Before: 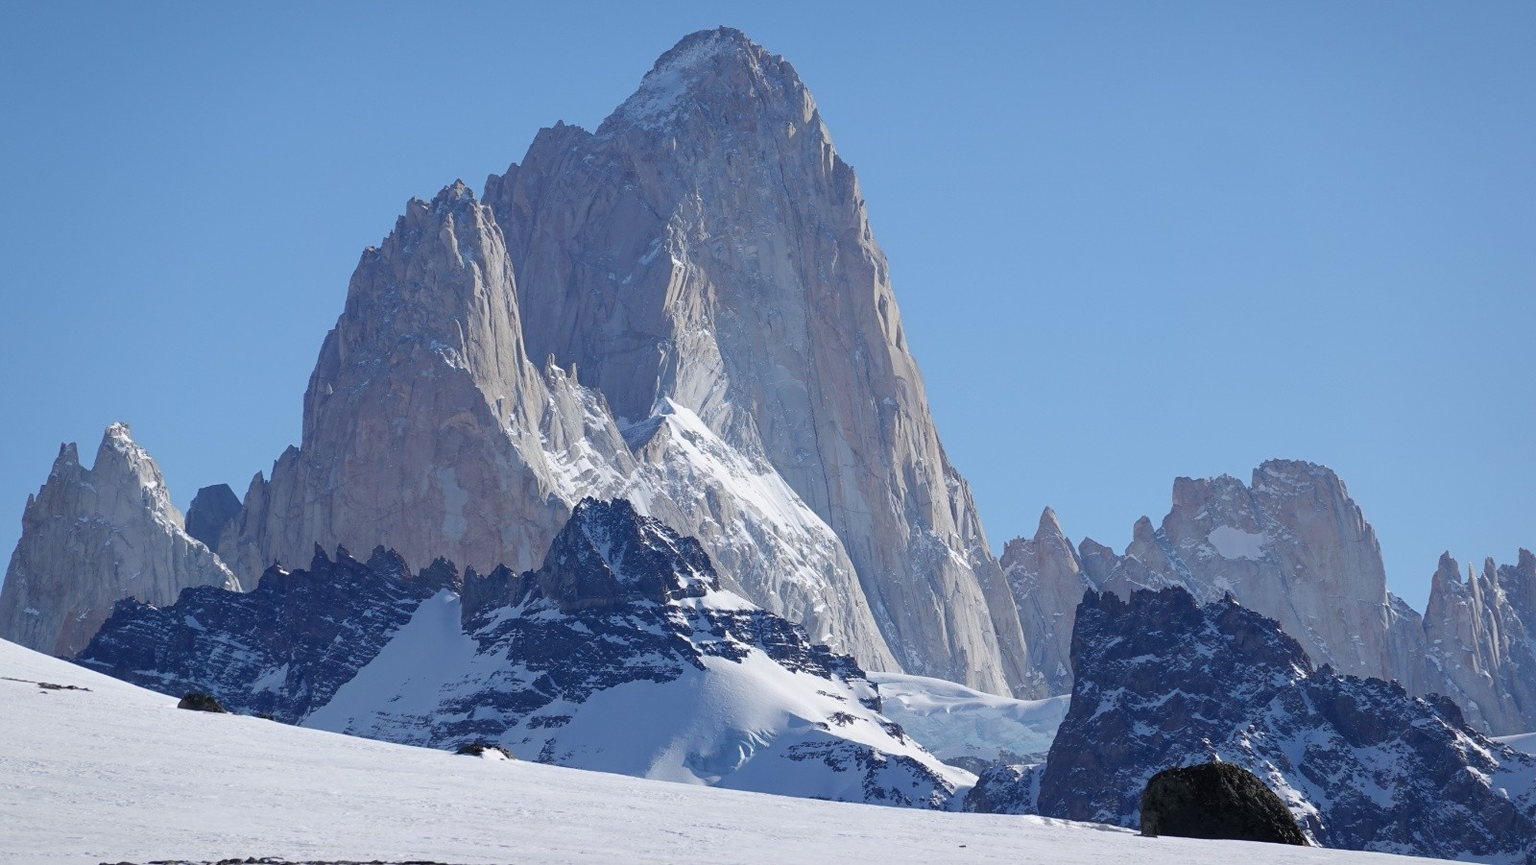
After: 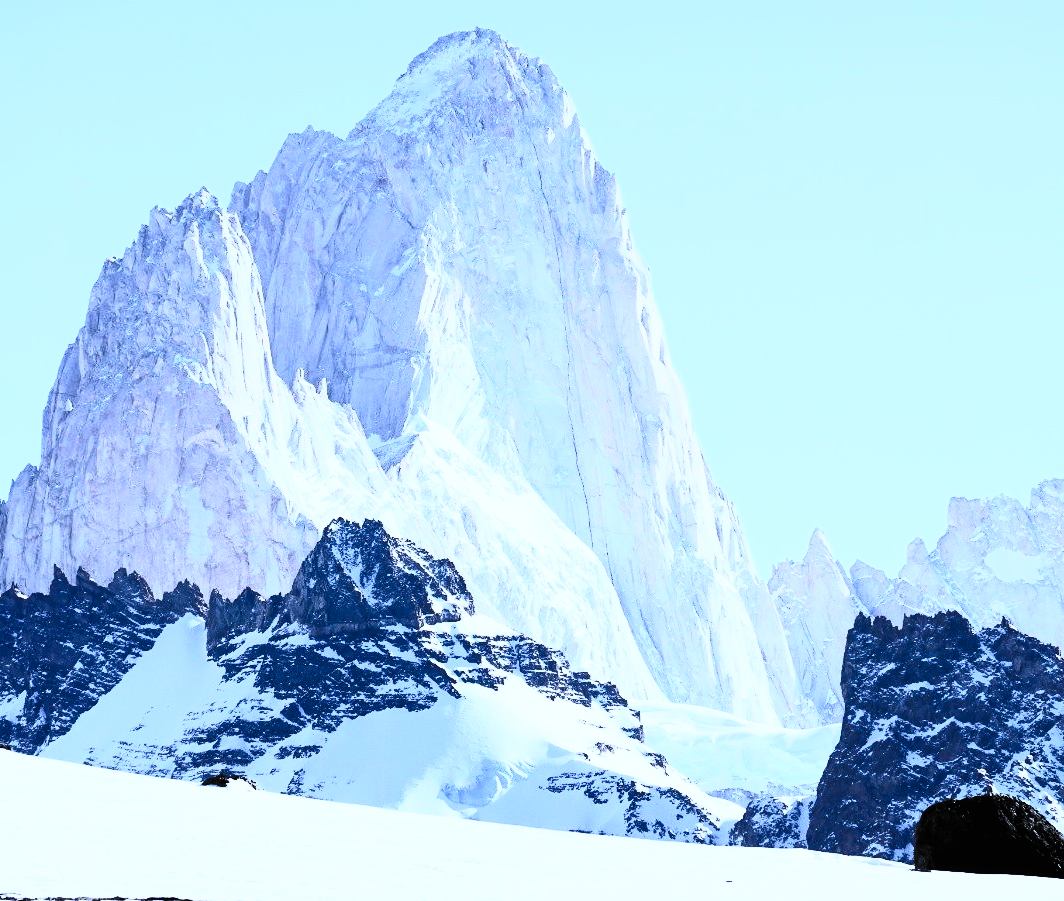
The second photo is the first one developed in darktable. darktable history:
crop: left 17.171%, right 16.282%
exposure: black level correction 0, exposure 0.587 EV, compensate exposure bias true, compensate highlight preservation false
filmic rgb: black relative exposure -5.11 EV, white relative exposure 3.99 EV, hardness 2.88, contrast 1.299, highlights saturation mix -29.38%, color science v6 (2022)
color zones: curves: ch1 [(0, 0.469) (0.01, 0.469) (0.12, 0.446) (0.248, 0.469) (0.5, 0.5) (0.748, 0.5) (0.99, 0.469) (1, 0.469)]
color calibration: x 0.38, y 0.39, temperature 4078.94 K, gamut compression 2.98
contrast brightness saturation: contrast 0.636, brightness 0.343, saturation 0.14
tone equalizer: -8 EV -0.711 EV, -7 EV -0.714 EV, -6 EV -0.602 EV, -5 EV -0.366 EV, -3 EV 0.382 EV, -2 EV 0.6 EV, -1 EV 0.675 EV, +0 EV 0.765 EV, edges refinement/feathering 500, mask exposure compensation -1.57 EV, preserve details no
